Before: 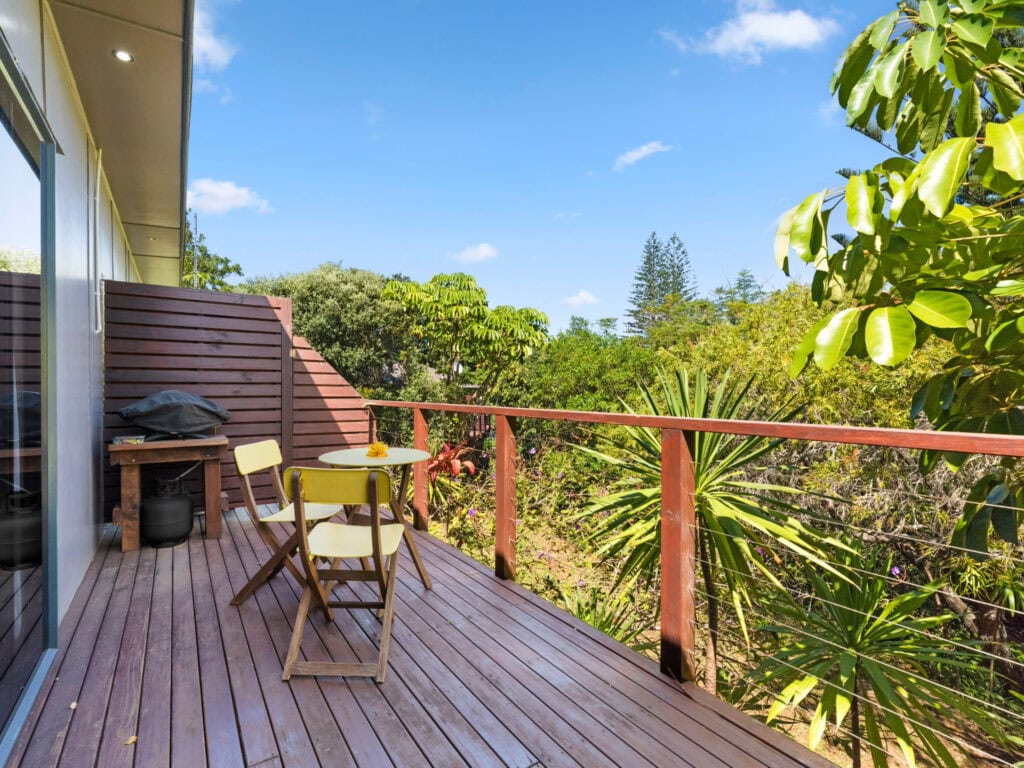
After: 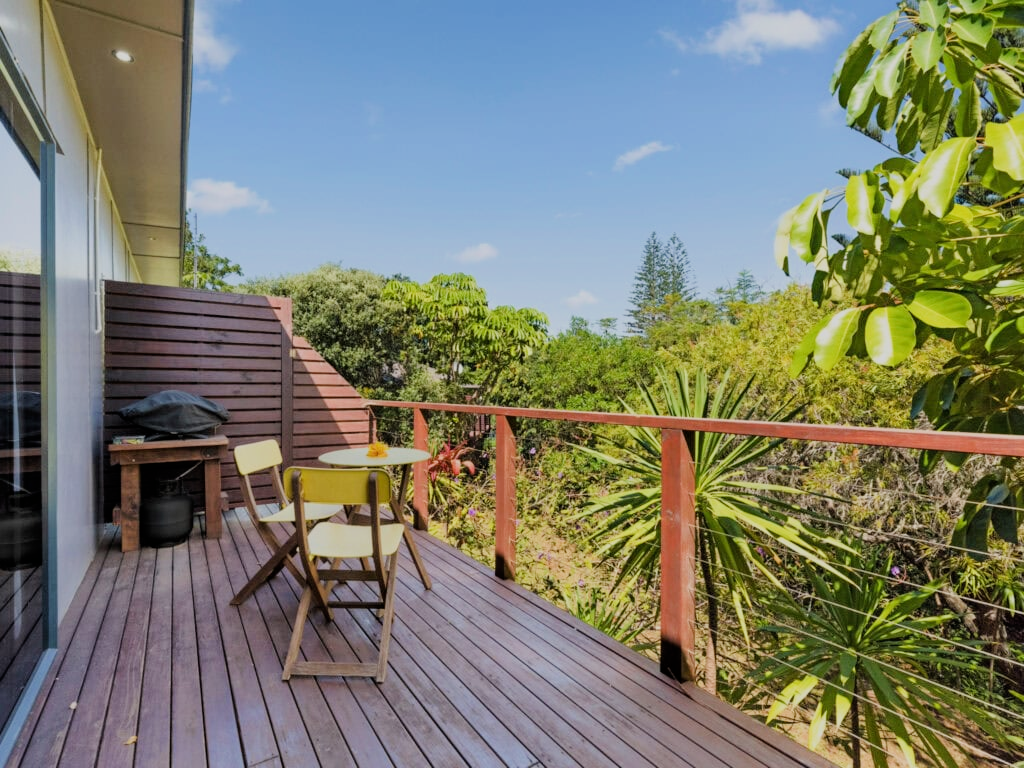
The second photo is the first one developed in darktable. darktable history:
color correction: highlights a* -0.103, highlights b* 0.126
filmic rgb: black relative exposure -7.65 EV, white relative exposure 4.56 EV, hardness 3.61, iterations of high-quality reconstruction 0
